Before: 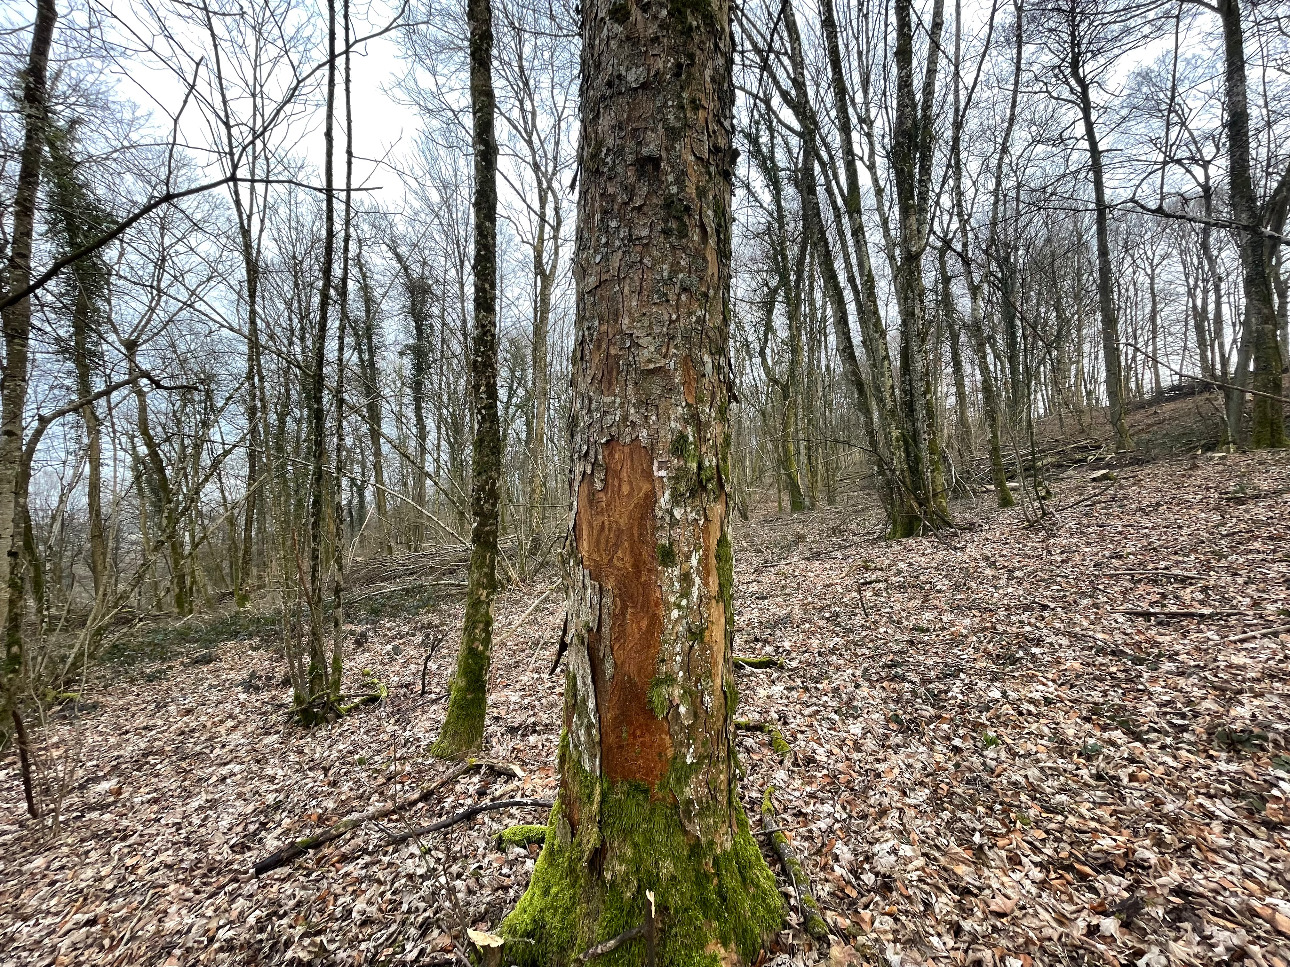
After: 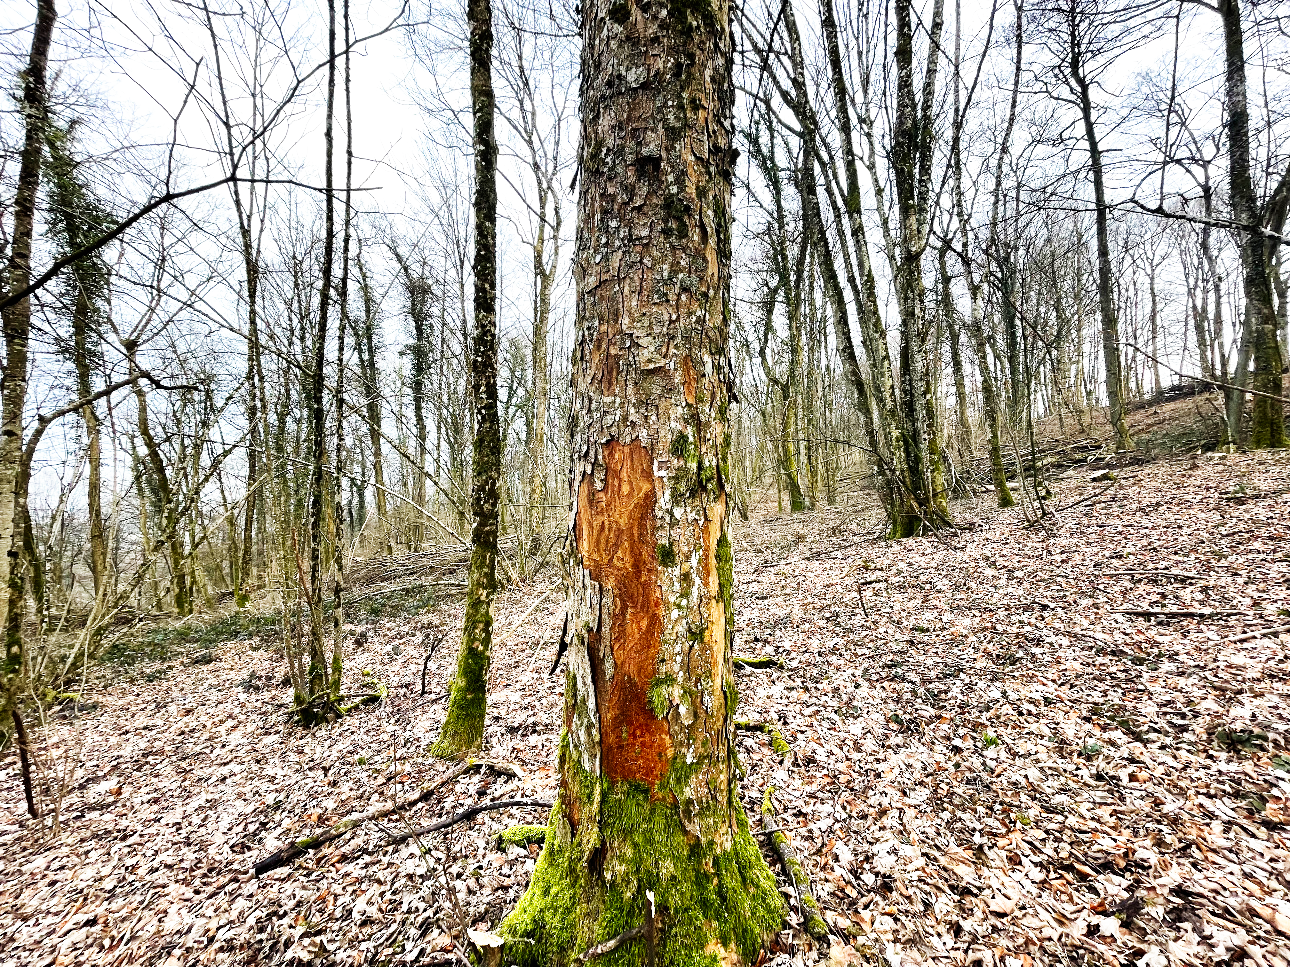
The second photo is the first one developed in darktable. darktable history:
contrast equalizer: octaves 7, y [[0.6 ×6], [0.55 ×6], [0 ×6], [0 ×6], [0 ×6]], mix 0.15
base curve: curves: ch0 [(0, 0) (0.007, 0.004) (0.027, 0.03) (0.046, 0.07) (0.207, 0.54) (0.442, 0.872) (0.673, 0.972) (1, 1)], preserve colors none
